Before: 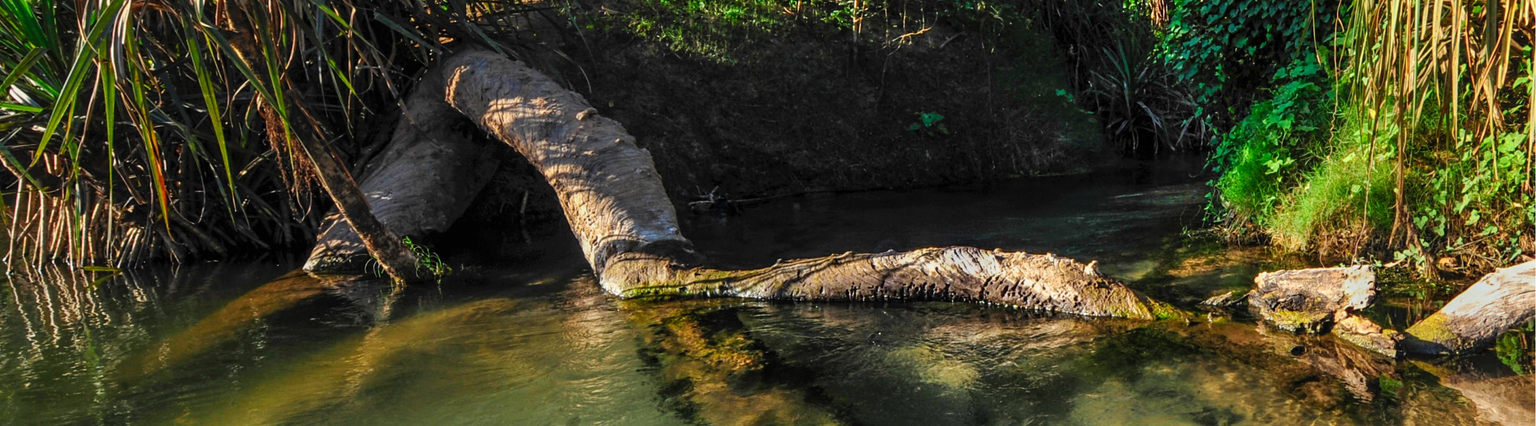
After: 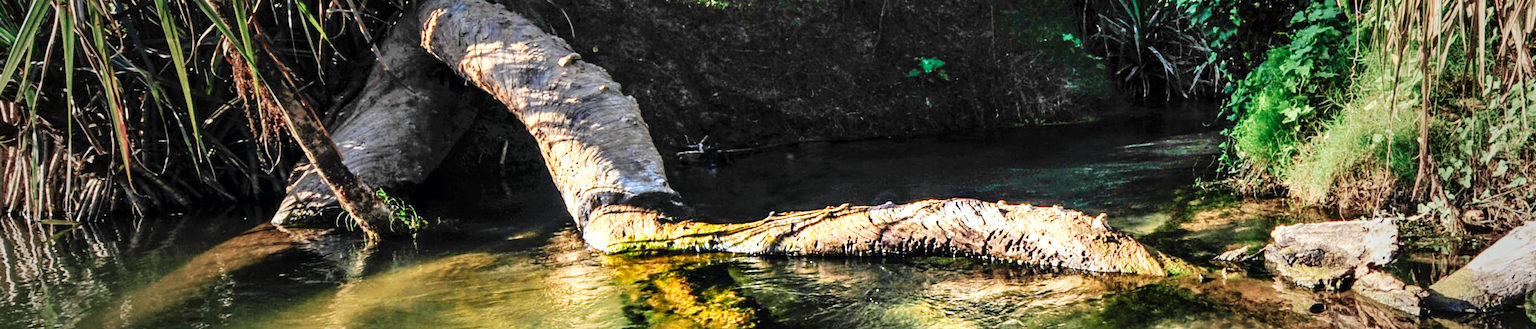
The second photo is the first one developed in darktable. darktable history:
color correction: highlights b* 0.052, saturation 1.14
crop and rotate: left 2.917%, top 13.542%, right 1.888%, bottom 12.848%
tone curve: curves: ch0 [(0, 0) (0.003, 0.016) (0.011, 0.019) (0.025, 0.023) (0.044, 0.029) (0.069, 0.042) (0.1, 0.068) (0.136, 0.101) (0.177, 0.143) (0.224, 0.21) (0.277, 0.289) (0.335, 0.379) (0.399, 0.476) (0.468, 0.569) (0.543, 0.654) (0.623, 0.75) (0.709, 0.822) (0.801, 0.893) (0.898, 0.946) (1, 1)], preserve colors none
exposure: black level correction 0, exposure 1.2 EV, compensate highlight preservation false
sharpen: radius 2.931, amount 0.881, threshold 47.505
vignetting: fall-off start 18.18%, fall-off radius 137.78%, width/height ratio 0.617, shape 0.58, unbound false
contrast brightness saturation: contrast 0.07
contrast equalizer: octaves 7, y [[0.6 ×6], [0.55 ×6], [0 ×6], [0 ×6], [0 ×6]], mix 0.313
